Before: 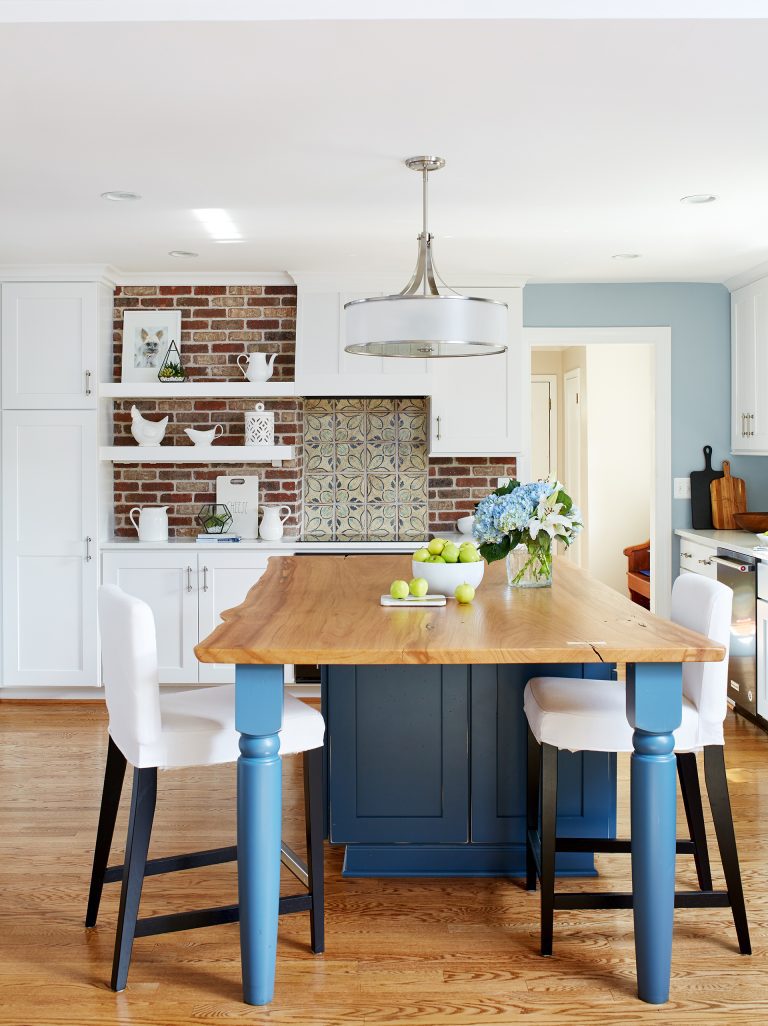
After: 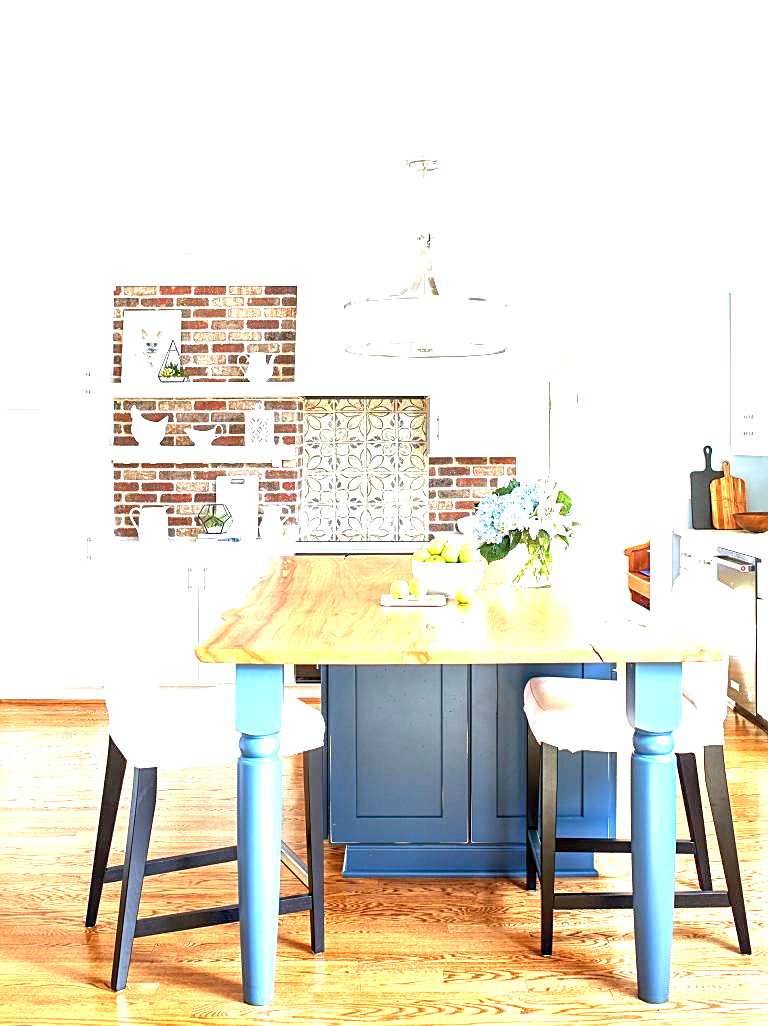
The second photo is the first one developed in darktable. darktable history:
exposure: black level correction 0.001, exposure 1.822 EV, compensate exposure bias true, compensate highlight preservation false
local contrast: on, module defaults
sharpen: on, module defaults
